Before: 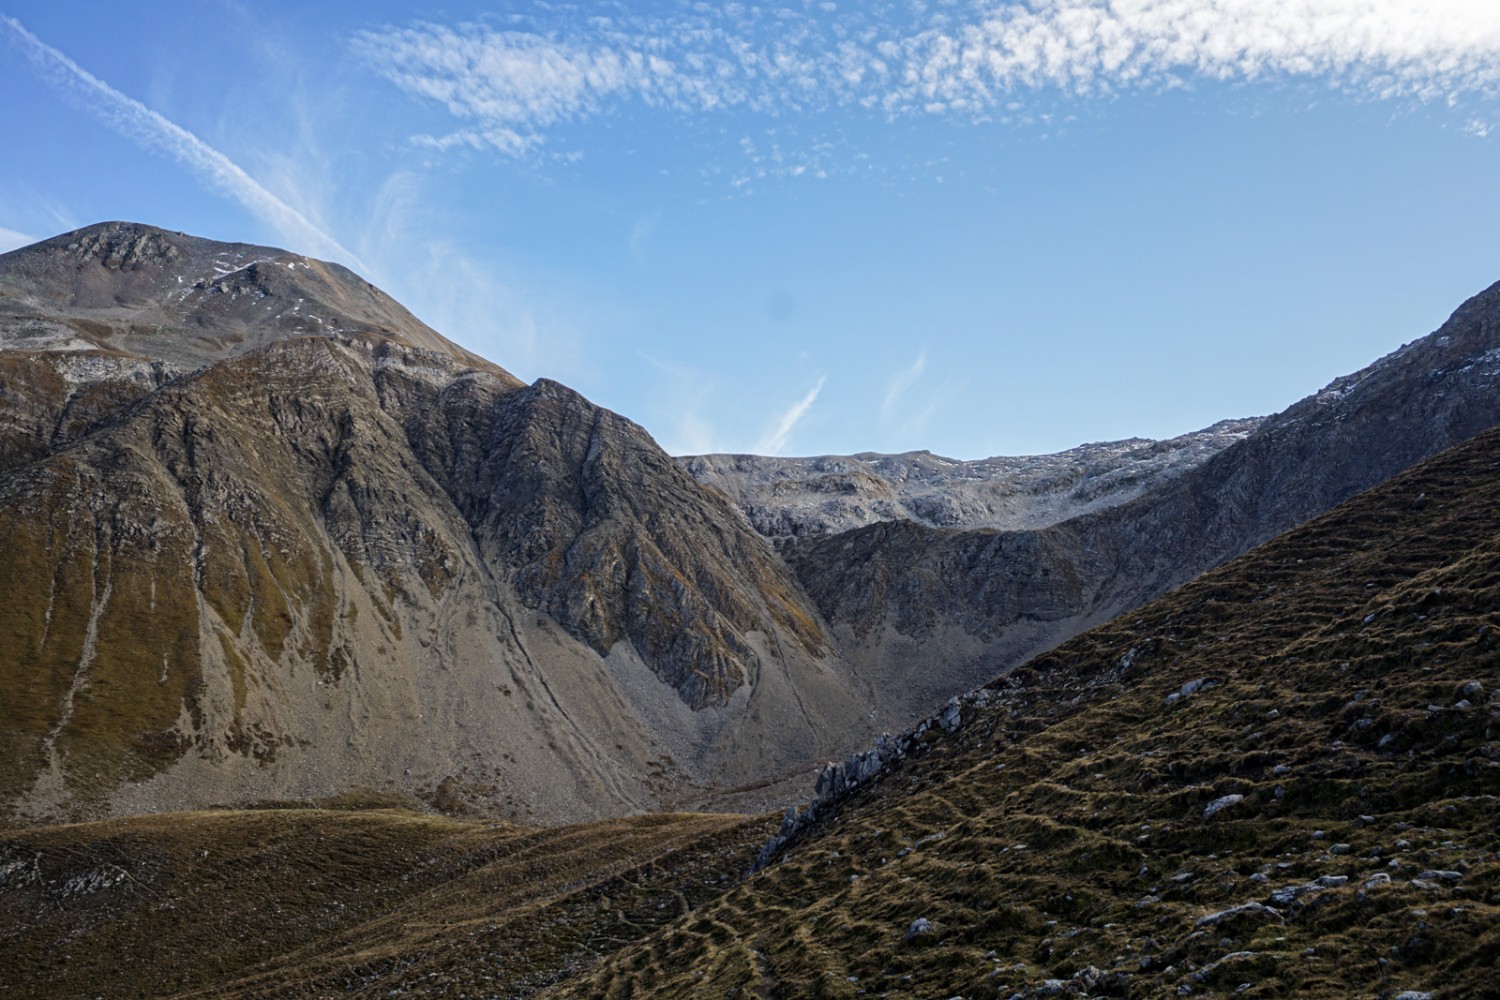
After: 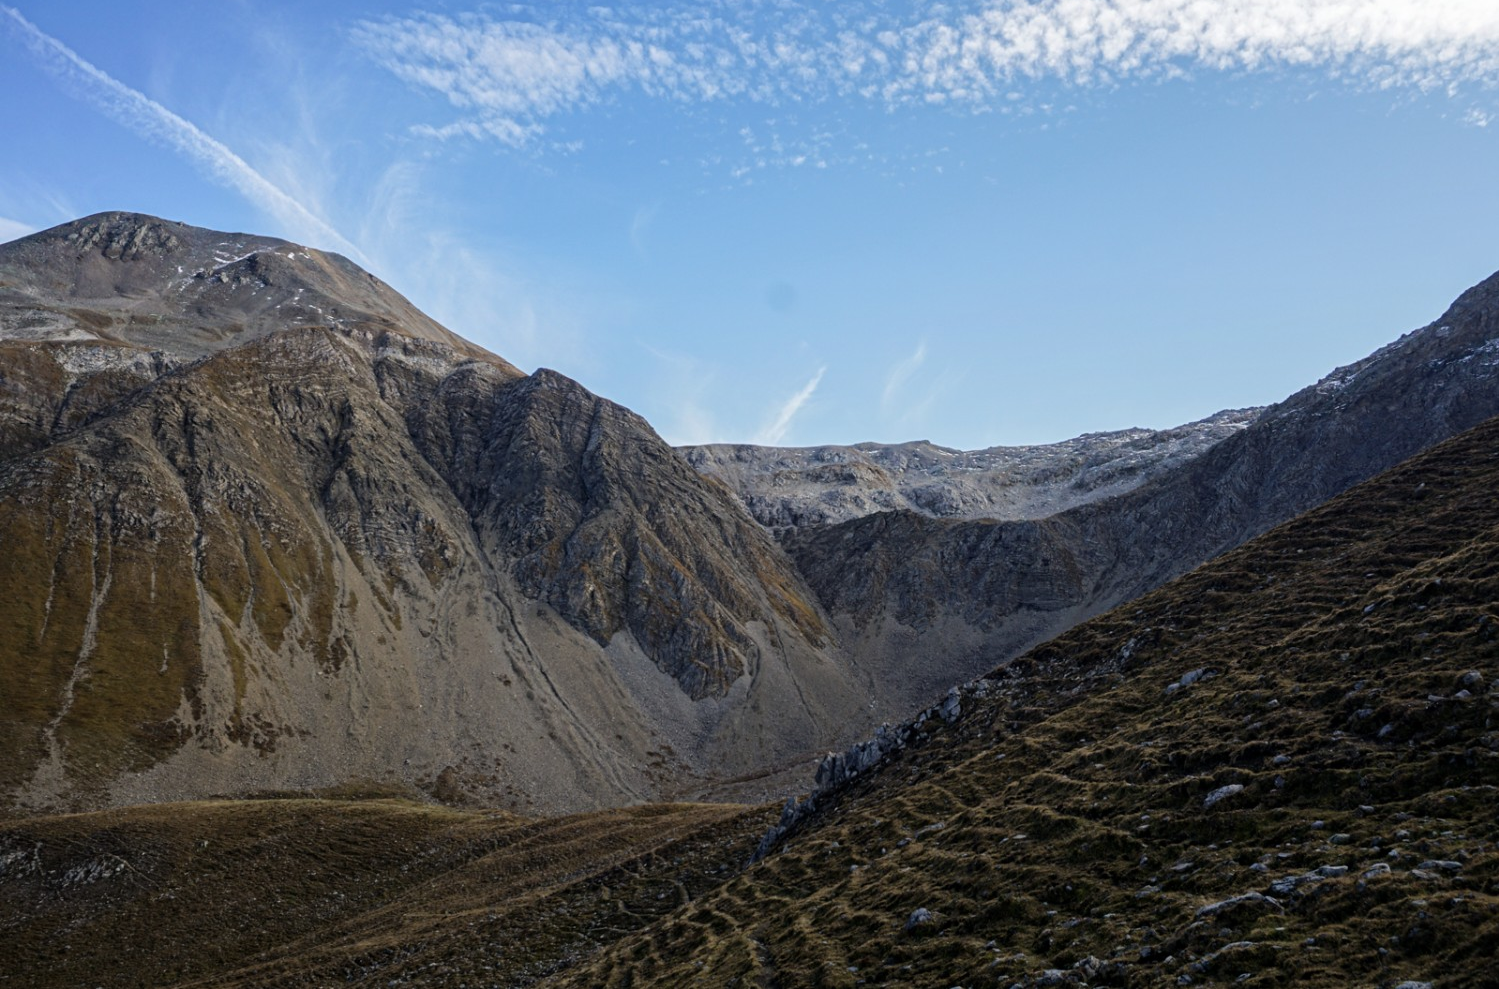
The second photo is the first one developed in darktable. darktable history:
graduated density: rotation -180°, offset 27.42
crop: top 1.049%, right 0.001%
